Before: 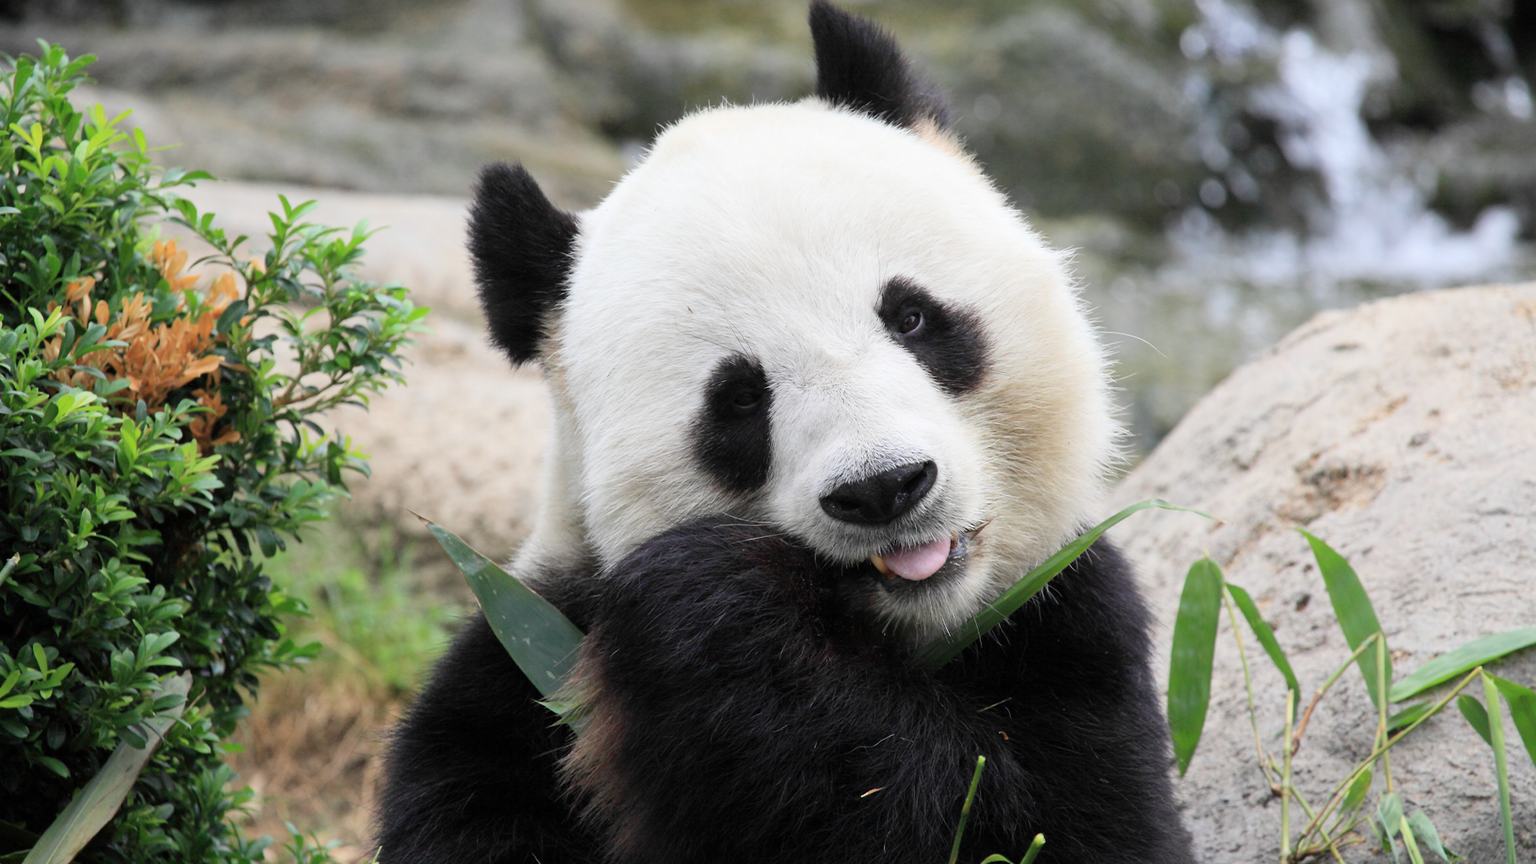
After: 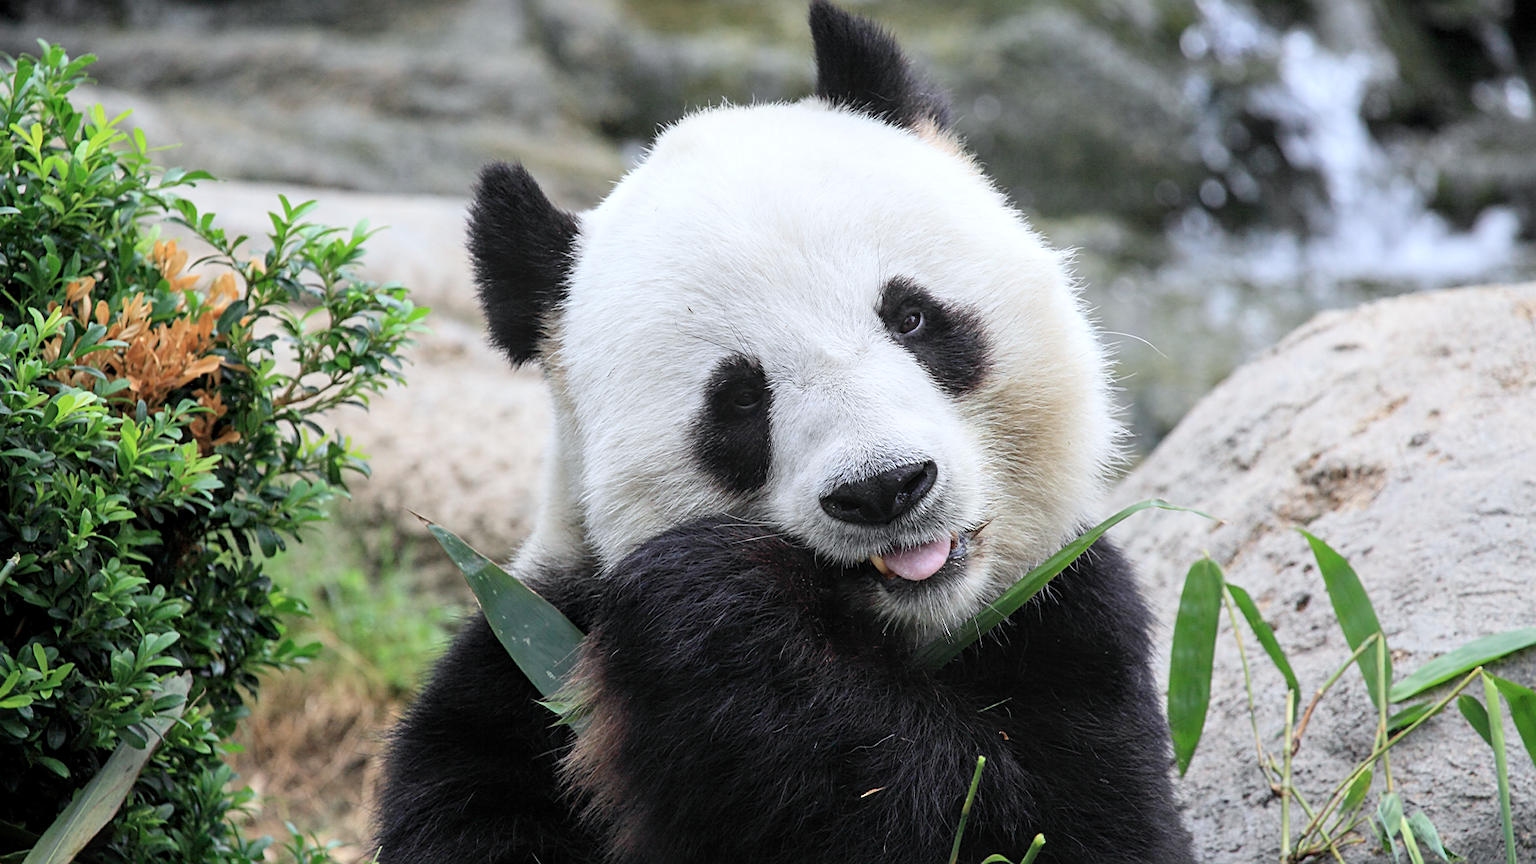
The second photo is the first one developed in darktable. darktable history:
local contrast: on, module defaults
color calibration: x 0.354, y 0.367, temperature 4721.25 K
levels: mode automatic, white 99.94%, levels [0.073, 0.497, 0.972]
sharpen: on, module defaults
